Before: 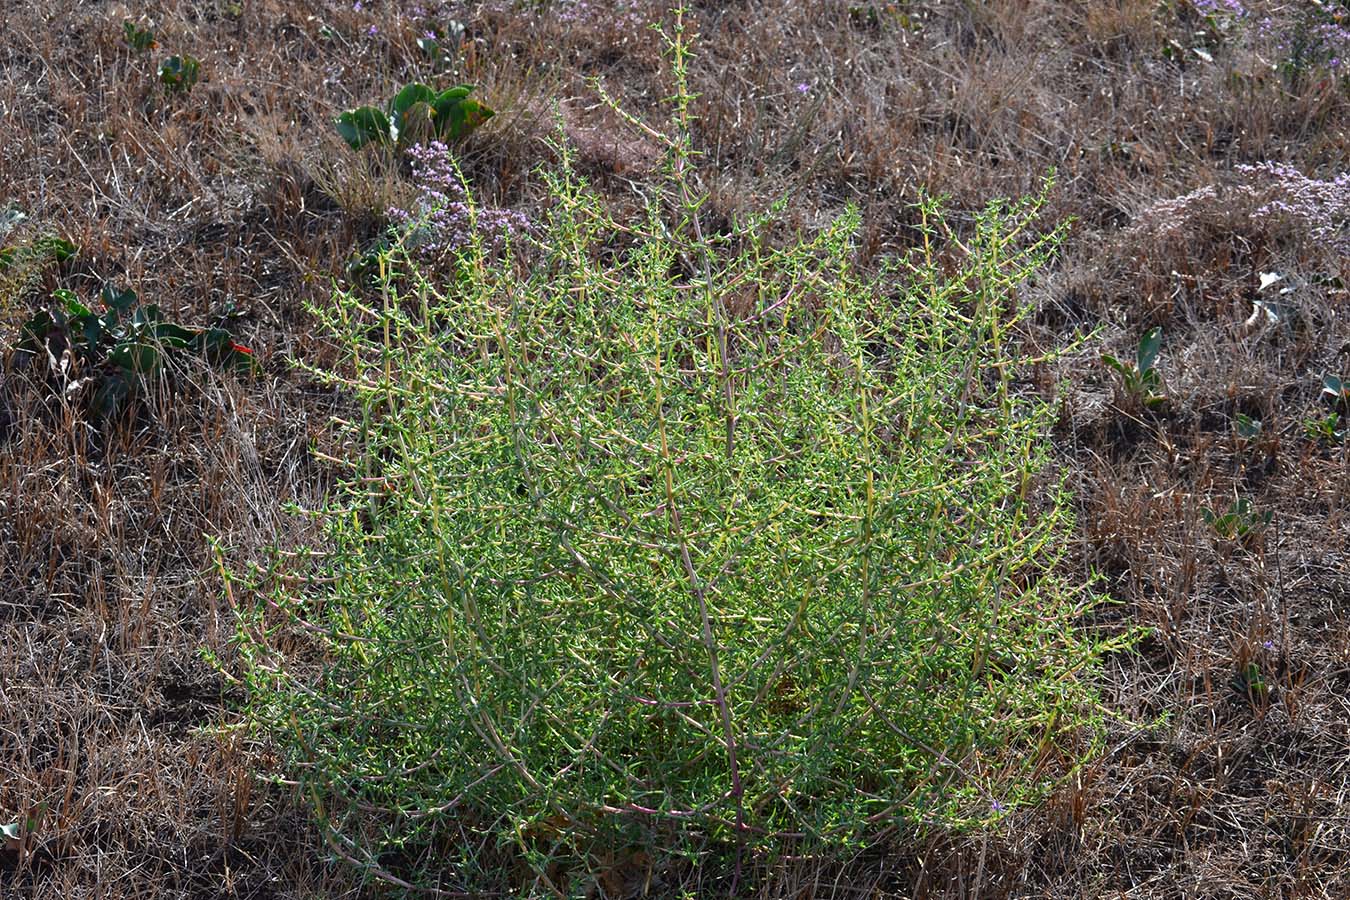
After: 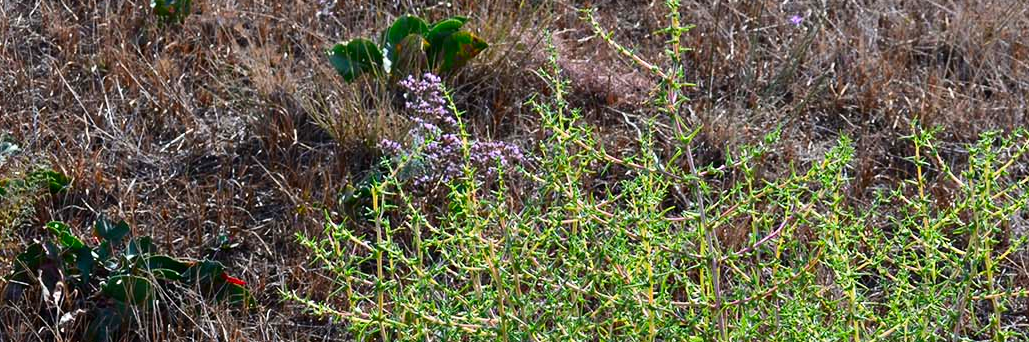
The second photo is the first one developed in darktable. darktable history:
contrast brightness saturation: contrast 0.16, saturation 0.32
crop: left 0.579%, top 7.627%, right 23.167%, bottom 54.275%
